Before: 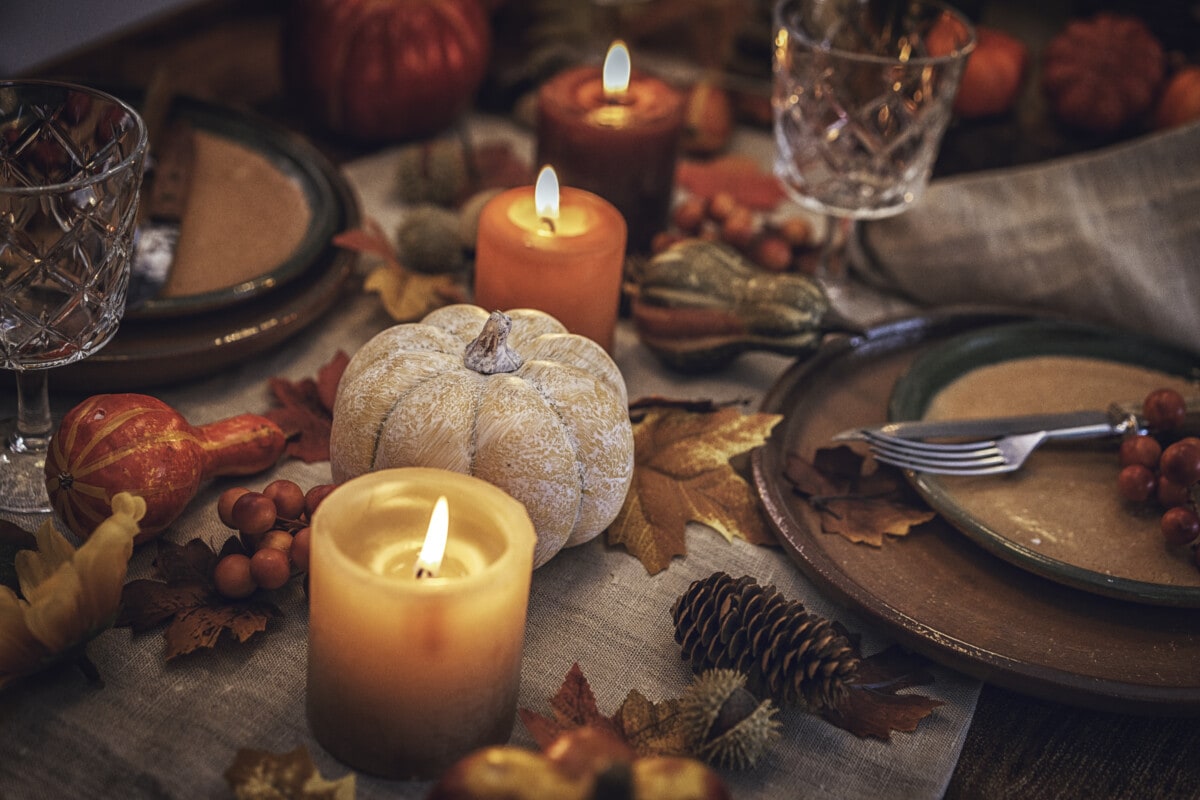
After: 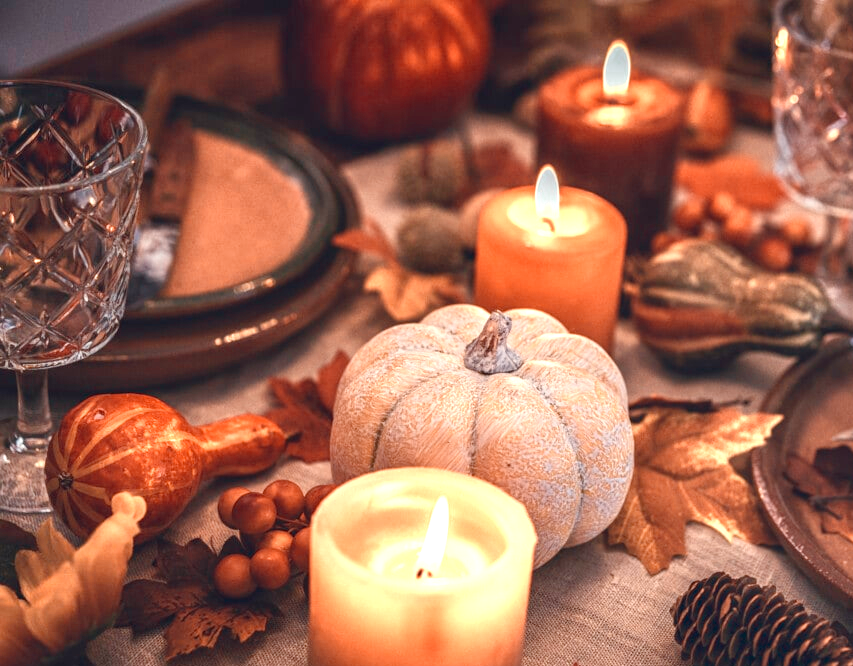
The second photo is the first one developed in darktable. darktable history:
color zones: curves: ch0 [(0.018, 0.548) (0.197, 0.654) (0.425, 0.447) (0.605, 0.658) (0.732, 0.579)]; ch1 [(0.105, 0.531) (0.224, 0.531) (0.386, 0.39) (0.618, 0.456) (0.732, 0.456) (0.956, 0.421)]; ch2 [(0.039, 0.583) (0.215, 0.465) (0.399, 0.544) (0.465, 0.548) (0.614, 0.447) (0.724, 0.43) (0.882, 0.623) (0.956, 0.632)]
color balance rgb: shadows lift › chroma 1%, shadows lift › hue 28.8°, power › hue 60°, highlights gain › chroma 1%, highlights gain › hue 60°, global offset › luminance 0.25%, perceptual saturation grading › highlights -20%, perceptual saturation grading › shadows 20%, perceptual brilliance grading › highlights 5%, perceptual brilliance grading › shadows -10%, global vibrance 19.67%
crop: right 28.885%, bottom 16.626%
shadows and highlights: radius 133.83, soften with gaussian
